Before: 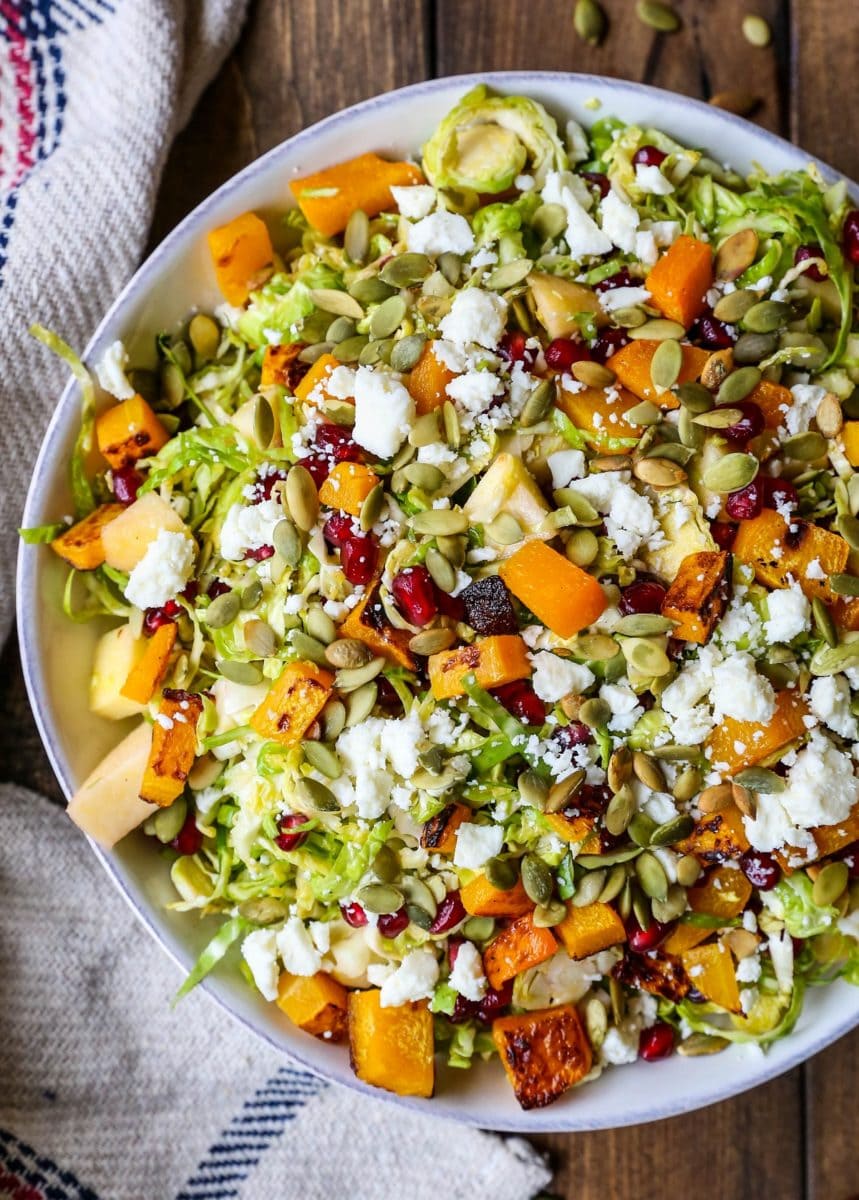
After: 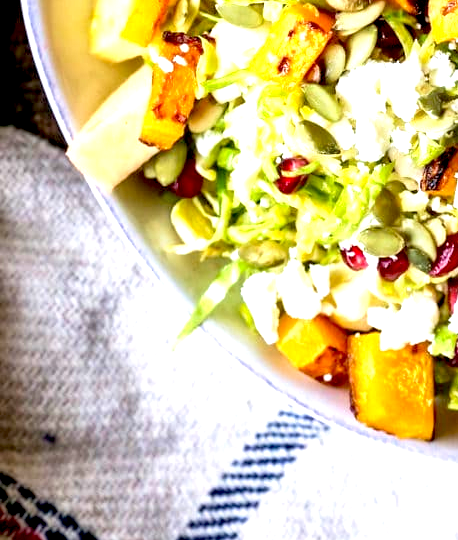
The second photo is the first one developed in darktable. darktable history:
velvia: on, module defaults
crop and rotate: top 54.778%, right 46.61%, bottom 0.159%
exposure: black level correction 0.01, exposure 1 EV, compensate highlight preservation false
